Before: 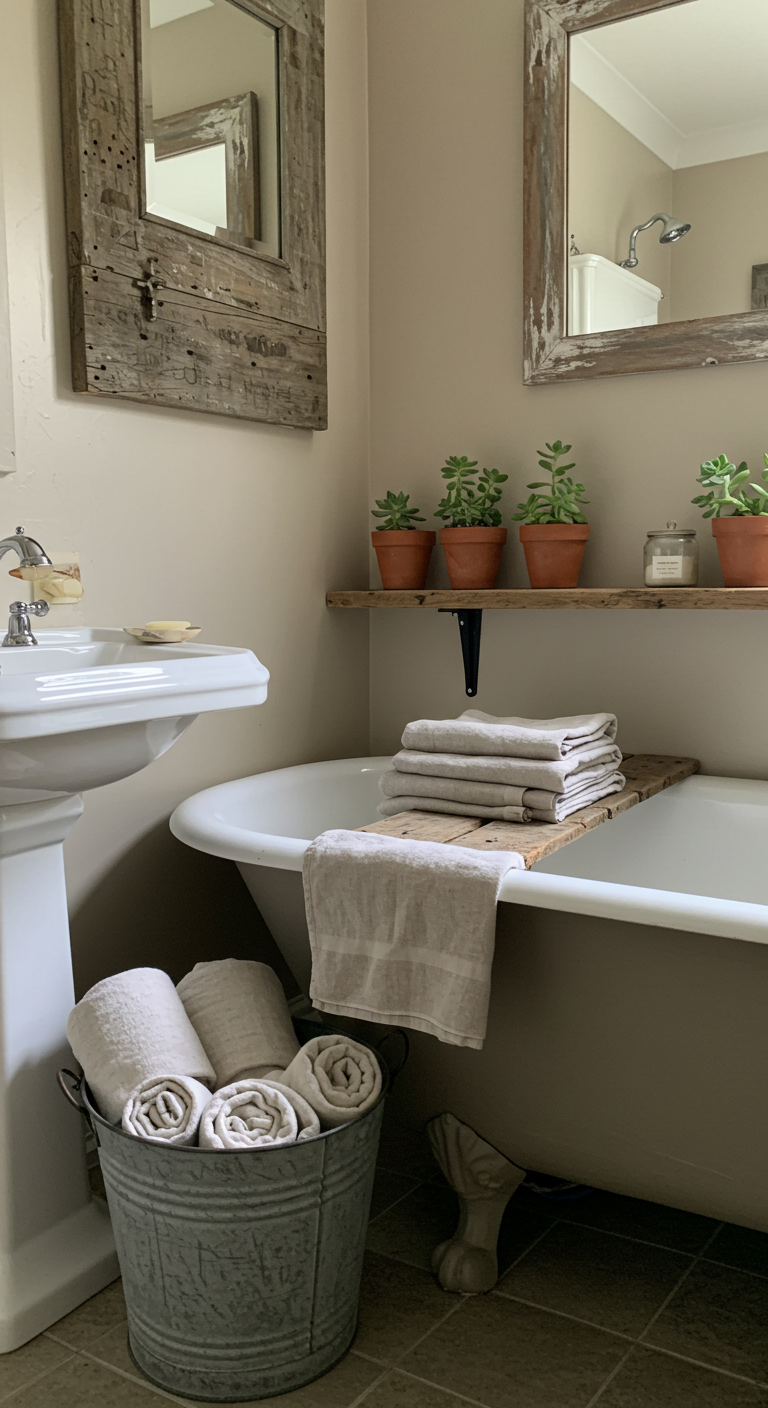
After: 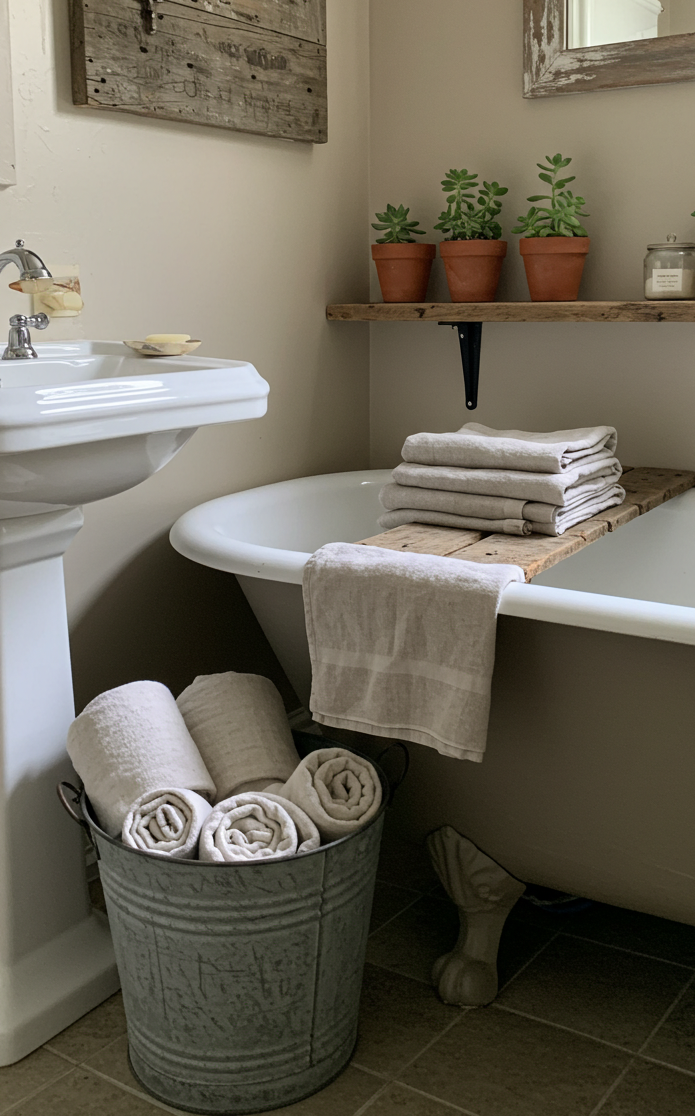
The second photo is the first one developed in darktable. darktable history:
crop: top 20.417%, right 9.391%, bottom 0.269%
